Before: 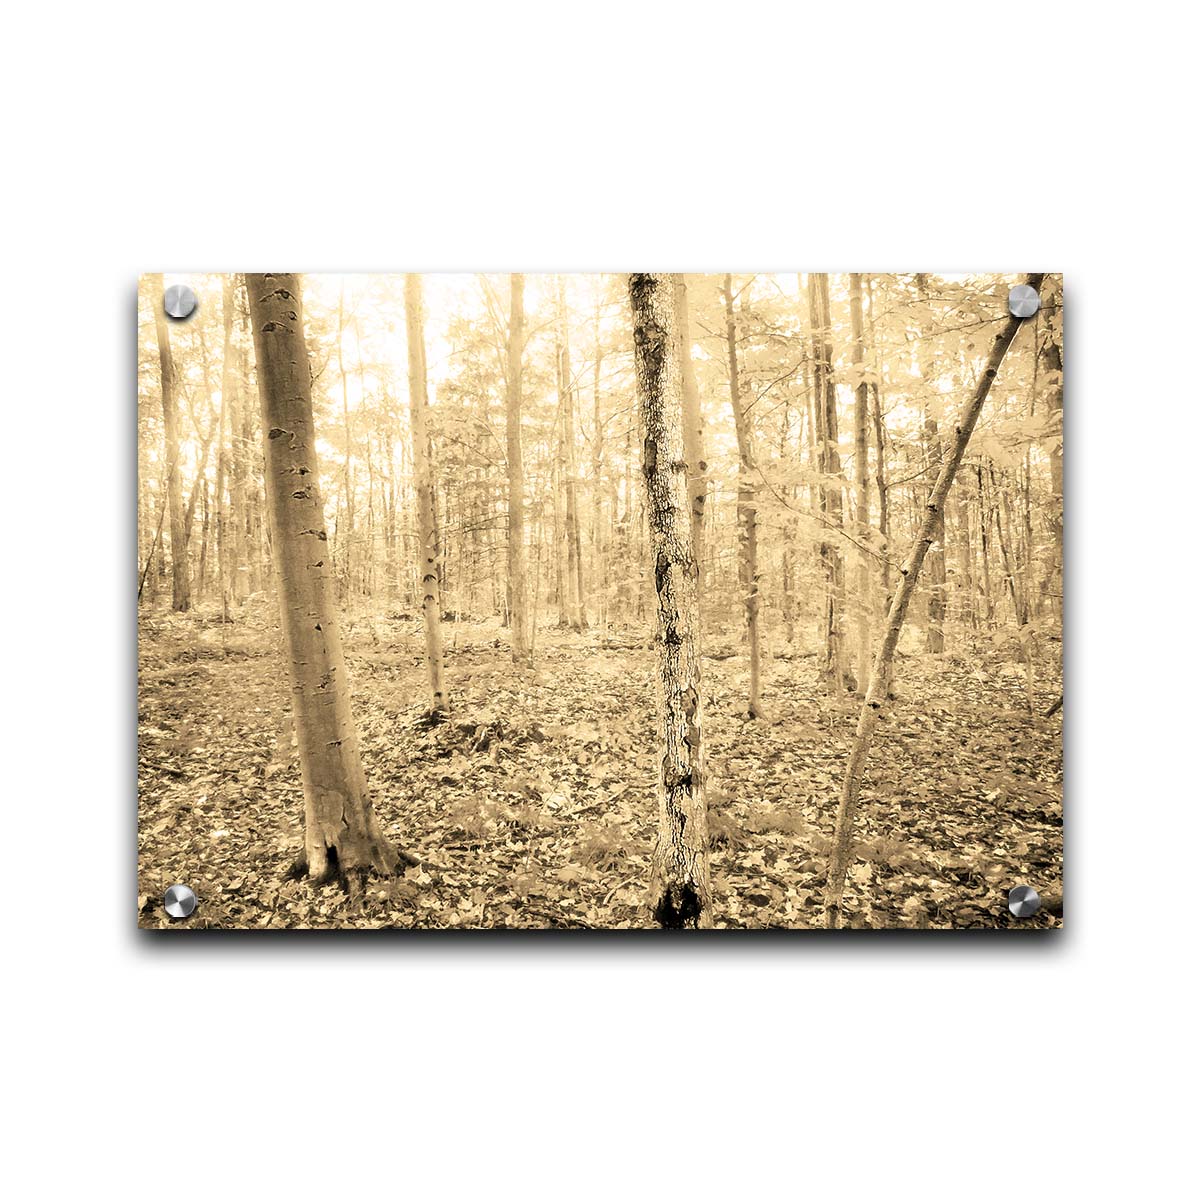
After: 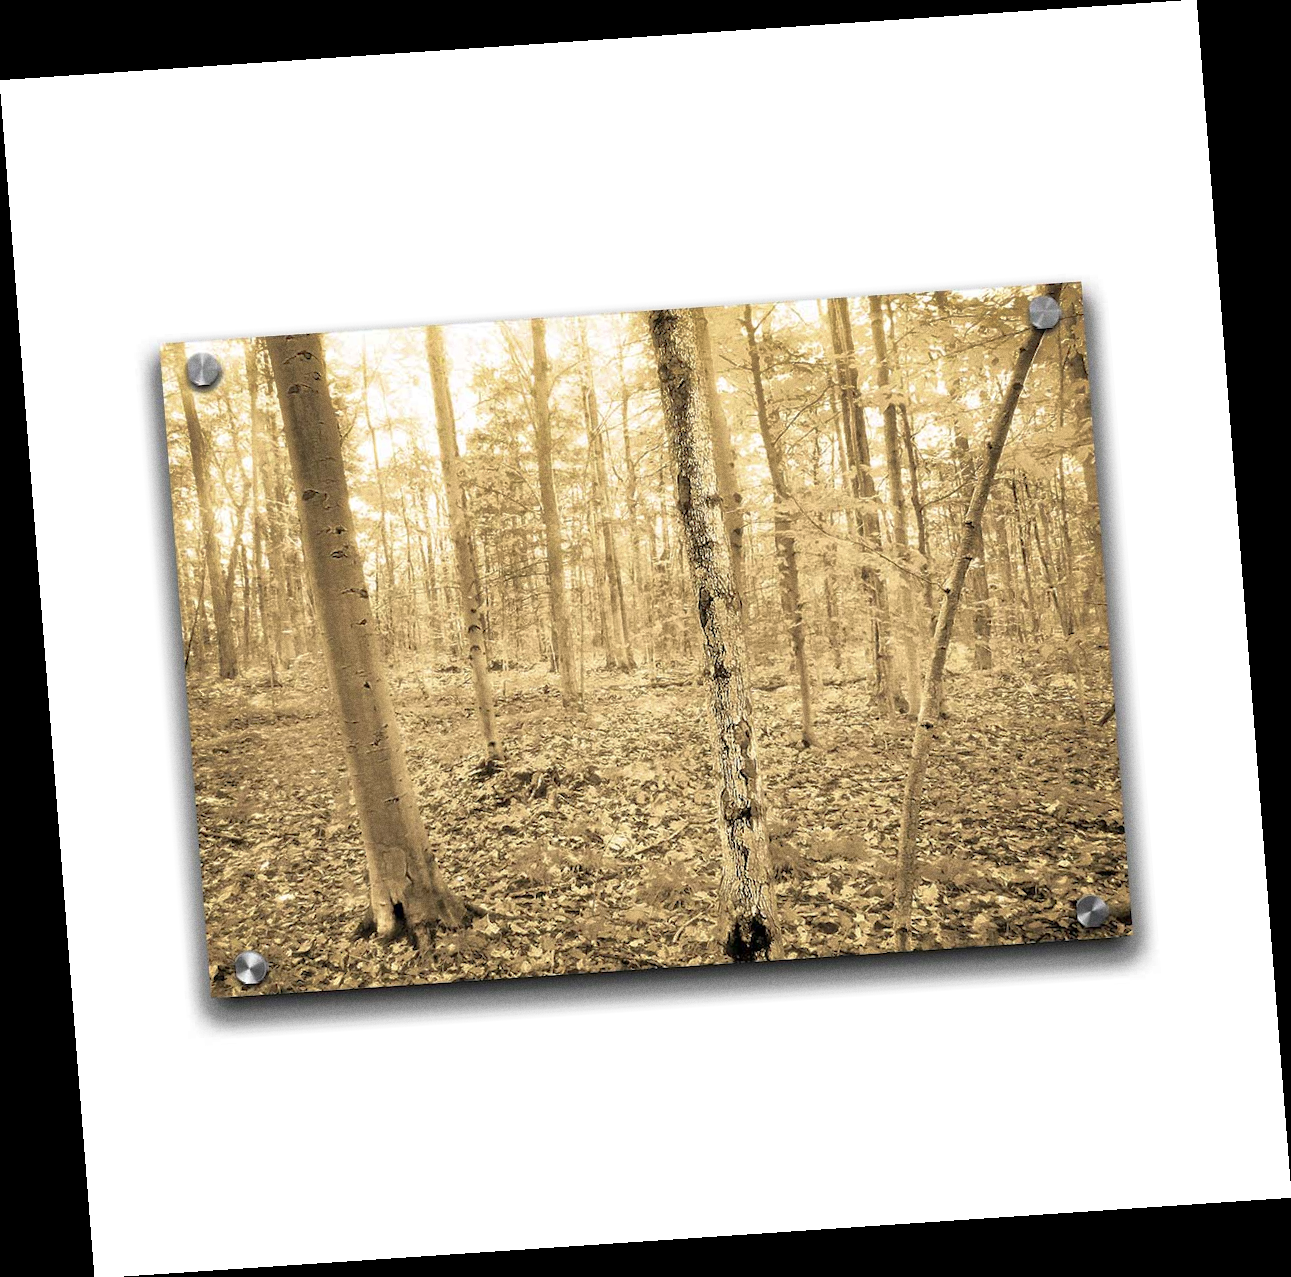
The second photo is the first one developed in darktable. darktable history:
rotate and perspective: rotation -4.2°, shear 0.006, automatic cropping off
shadows and highlights: on, module defaults
grain: on, module defaults
